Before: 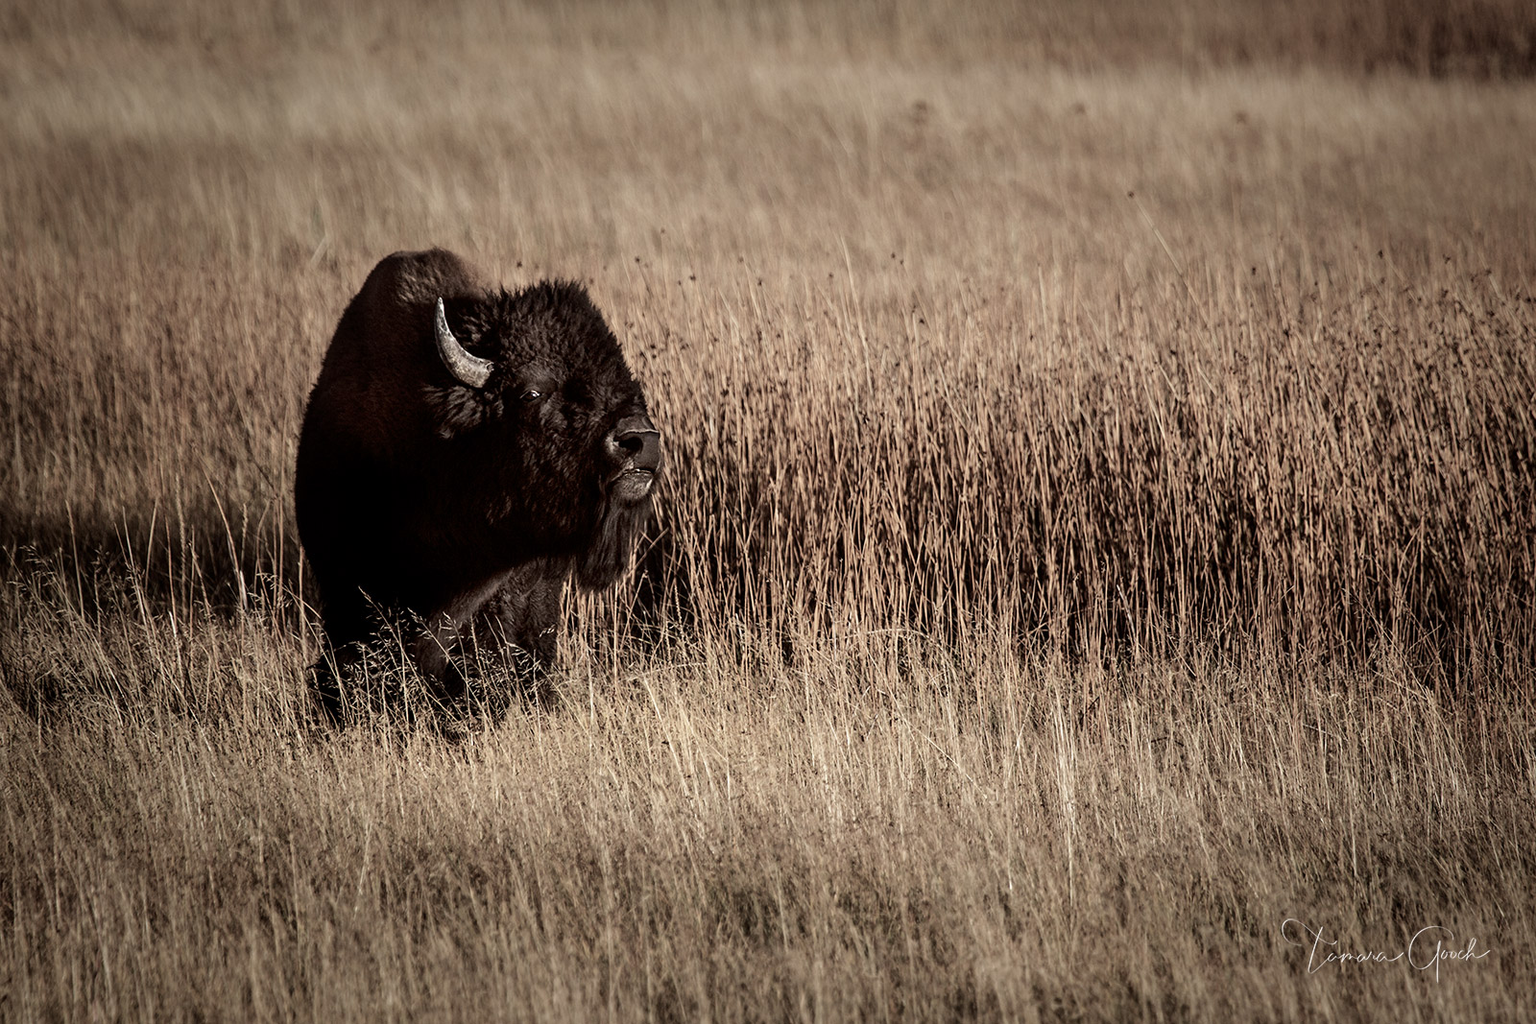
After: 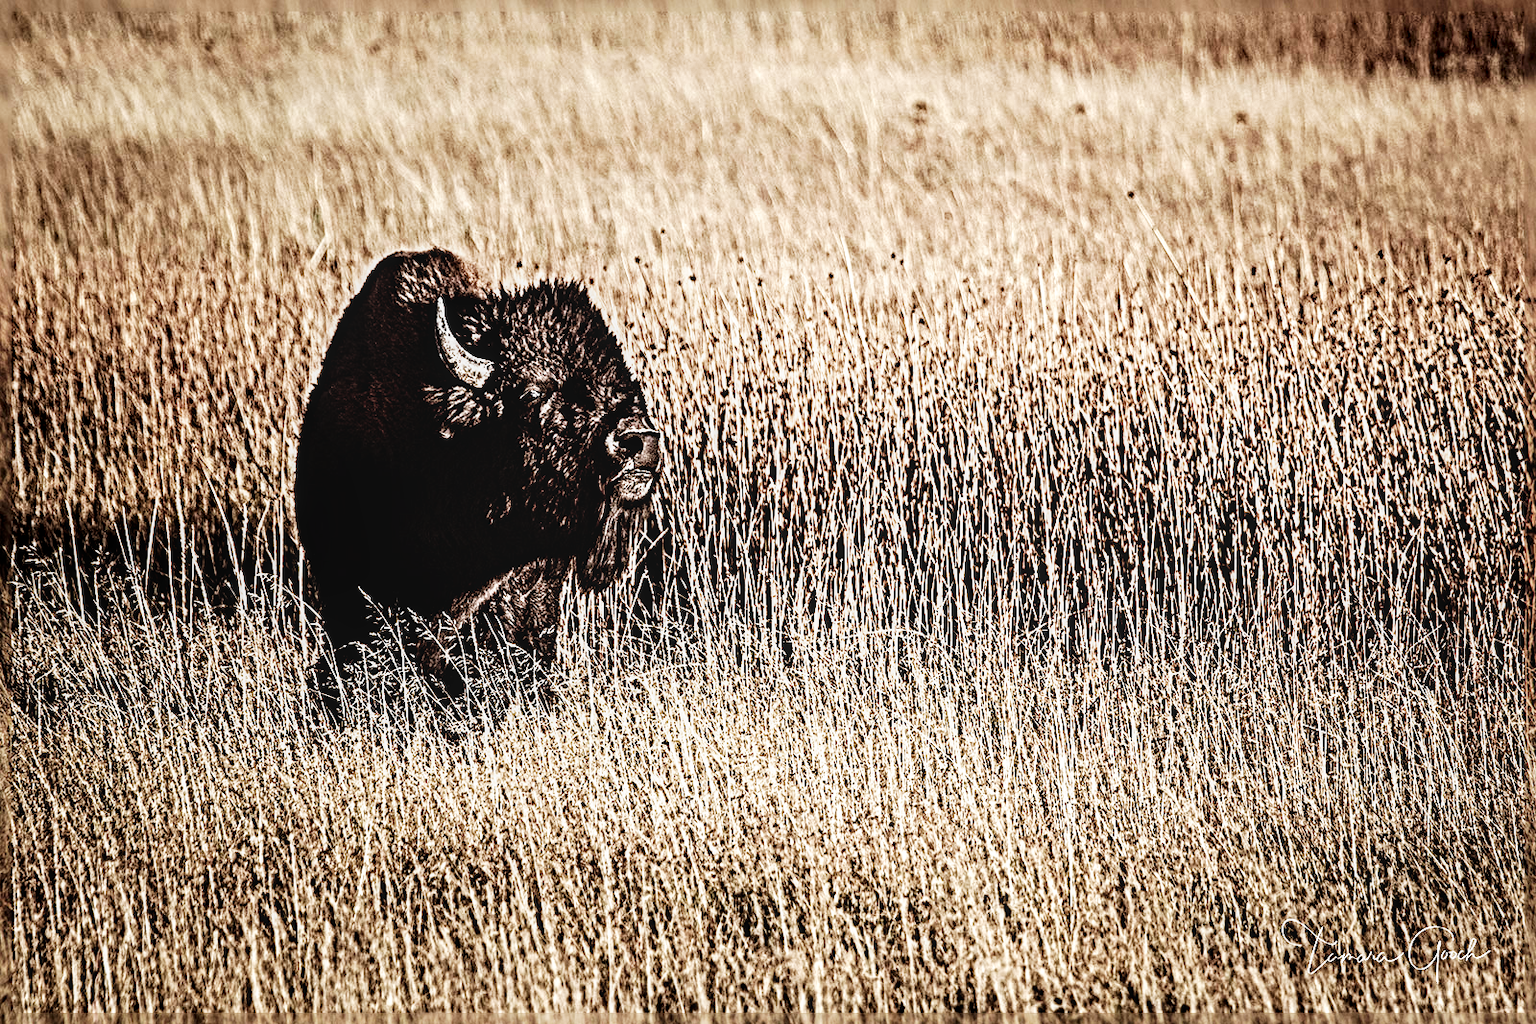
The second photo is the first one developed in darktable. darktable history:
local contrast: on, module defaults
base curve: curves: ch0 [(0, 0) (0.007, 0.004) (0.027, 0.03) (0.046, 0.07) (0.207, 0.54) (0.442, 0.872) (0.673, 0.972) (1, 1)], preserve colors none
sharpen: radius 6.248, amount 1.814, threshold 0.048
